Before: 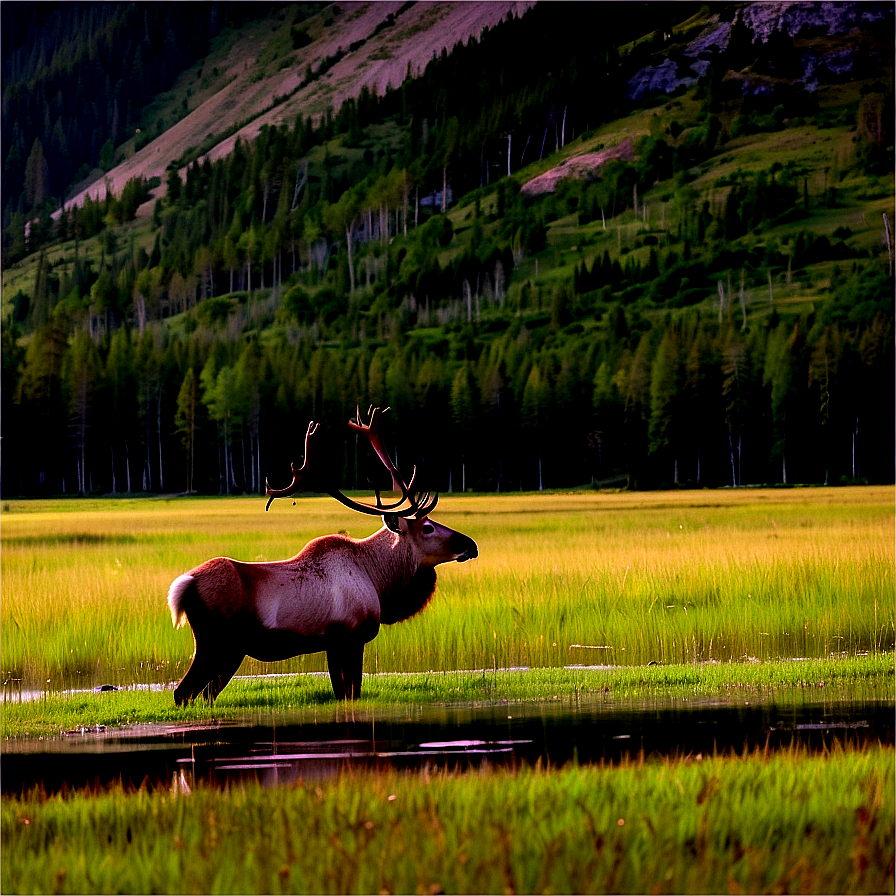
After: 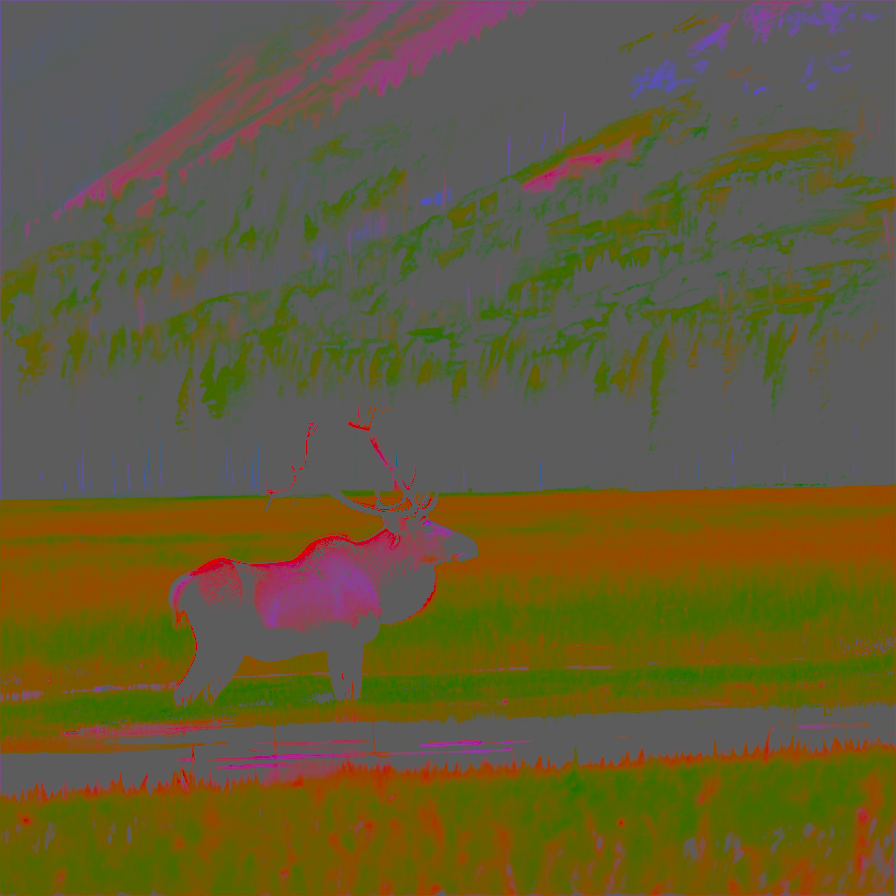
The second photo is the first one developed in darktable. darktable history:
filmic rgb: black relative exposure -6.72 EV, white relative exposure 4.56 EV, hardness 3.25
contrast brightness saturation: contrast -0.983, brightness -0.163, saturation 0.754
